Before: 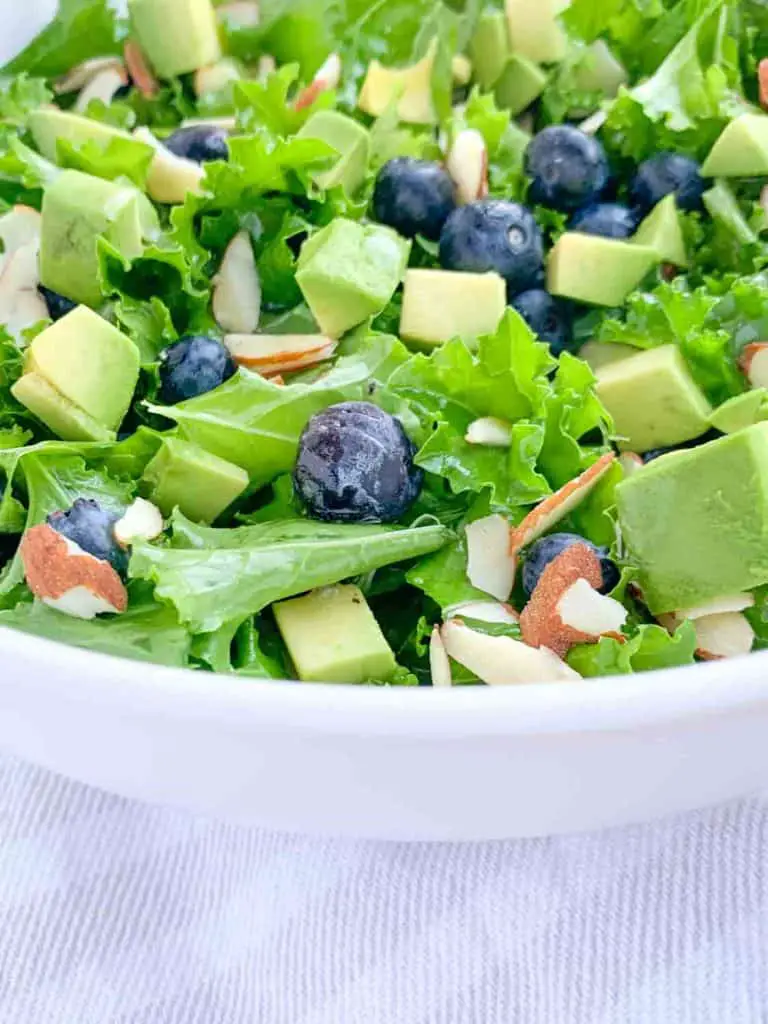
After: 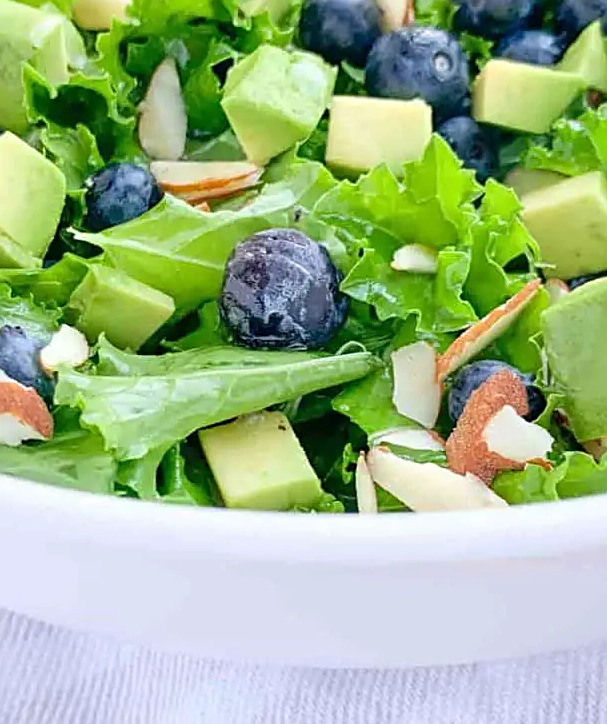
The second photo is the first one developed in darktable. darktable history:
sharpen: on, module defaults
crop: left 9.751%, top 16.974%, right 11.089%, bottom 12.305%
